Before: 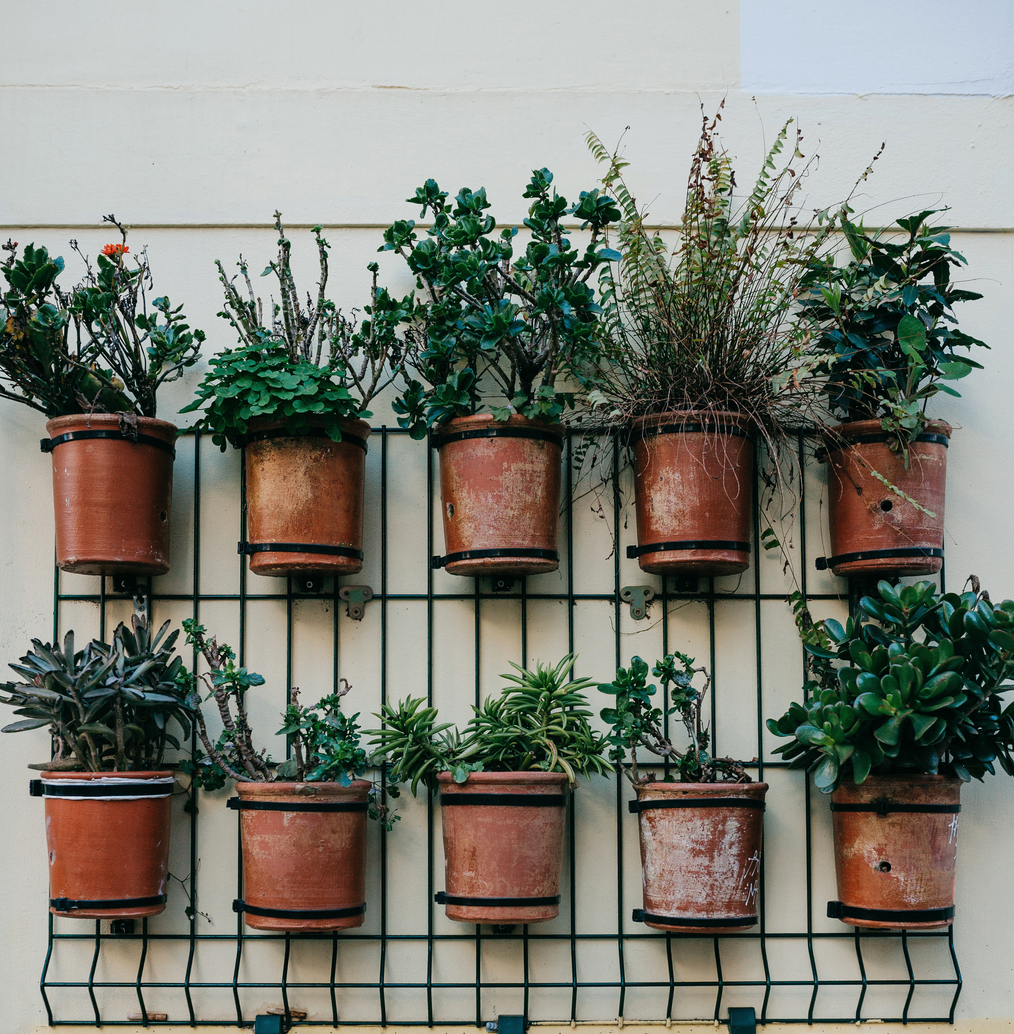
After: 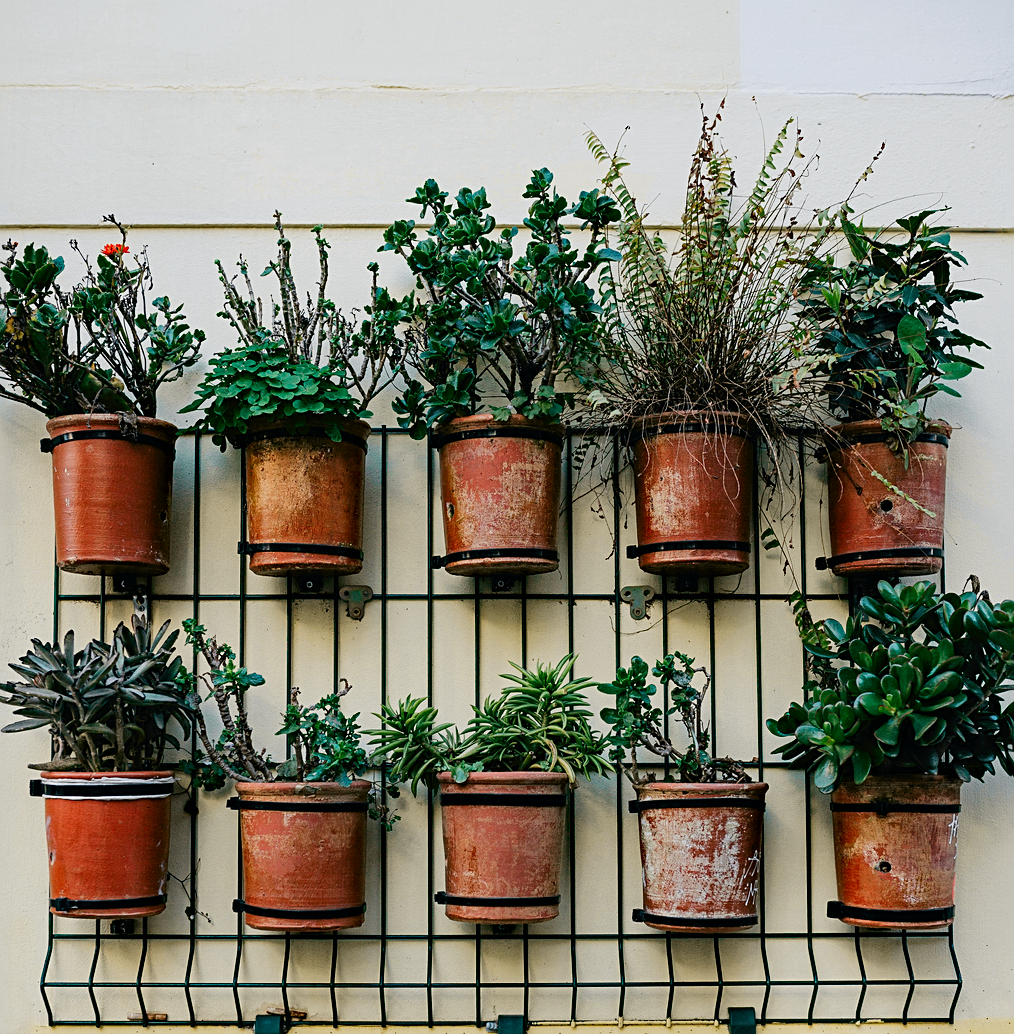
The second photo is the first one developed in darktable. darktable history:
tone curve: curves: ch0 [(0, 0) (0.071, 0.058) (0.266, 0.268) (0.498, 0.542) (0.766, 0.807) (1, 0.983)]; ch1 [(0, 0) (0.346, 0.307) (0.408, 0.387) (0.463, 0.465) (0.482, 0.493) (0.502, 0.499) (0.517, 0.505) (0.55, 0.554) (0.597, 0.61) (0.651, 0.698) (1, 1)]; ch2 [(0, 0) (0.346, 0.34) (0.434, 0.46) (0.485, 0.494) (0.5, 0.498) (0.509, 0.517) (0.526, 0.539) (0.583, 0.603) (0.625, 0.659) (1, 1)], color space Lab, independent channels, preserve colors none
haze removal: strength 0.29, distance 0.25, compatibility mode true, adaptive false
sharpen: radius 2.167, amount 0.381, threshold 0
